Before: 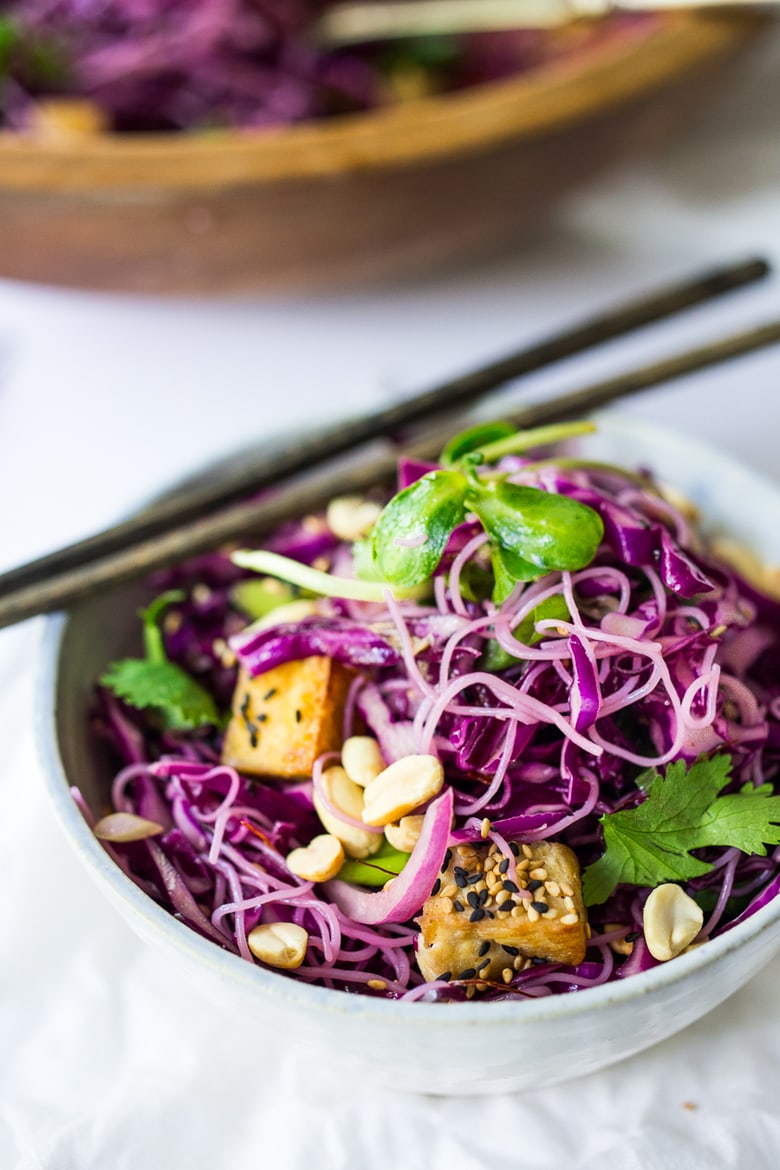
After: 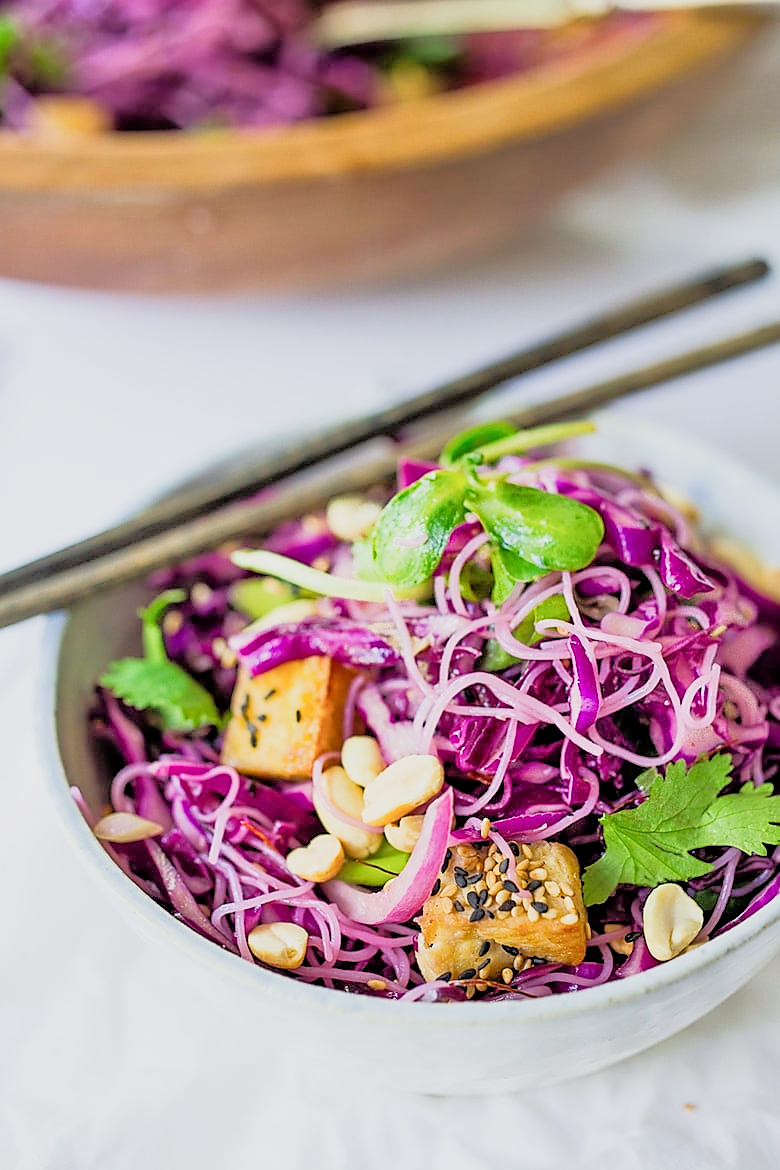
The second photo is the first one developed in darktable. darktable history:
tone equalizer: -7 EV 0.164 EV, -6 EV 0.627 EV, -5 EV 1.15 EV, -4 EV 1.33 EV, -3 EV 1.16 EV, -2 EV 0.6 EV, -1 EV 0.165 EV, mask exposure compensation -0.511 EV
filmic rgb: black relative exposure -7.65 EV, white relative exposure 4.56 EV, hardness 3.61, contrast 1.055
exposure: exposure 0.57 EV, compensate highlight preservation false
sharpen: radius 1.35, amount 1.265, threshold 0.732
